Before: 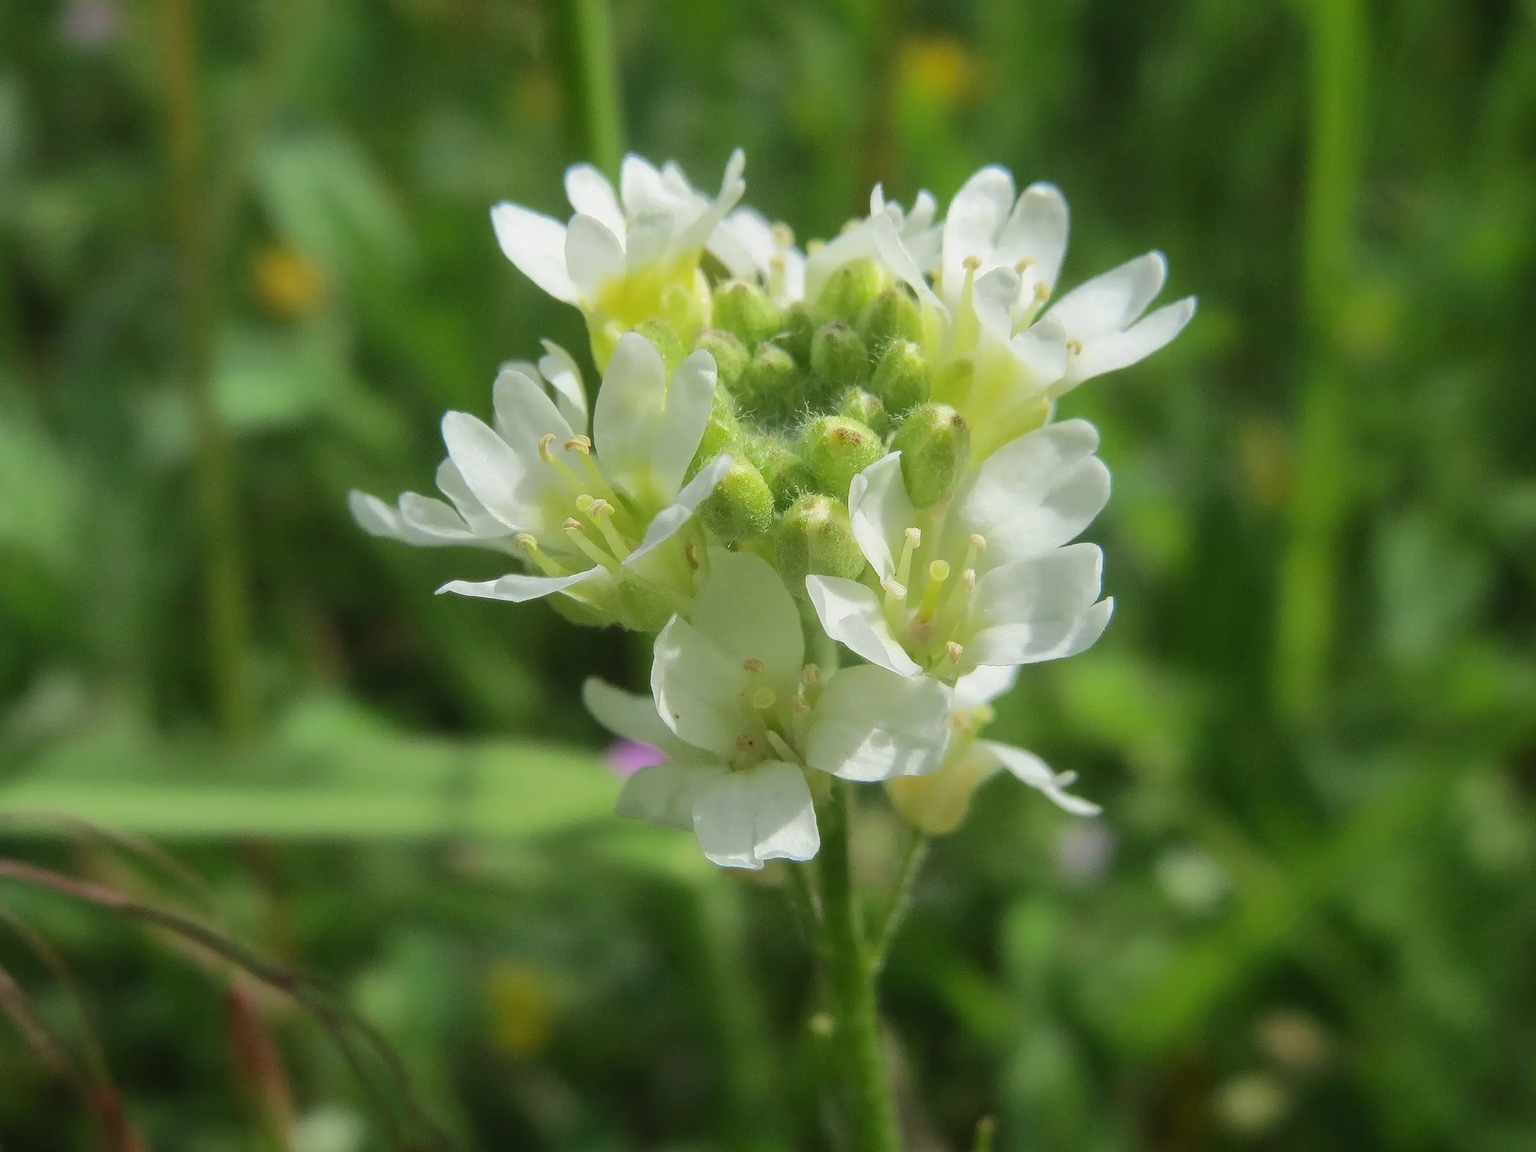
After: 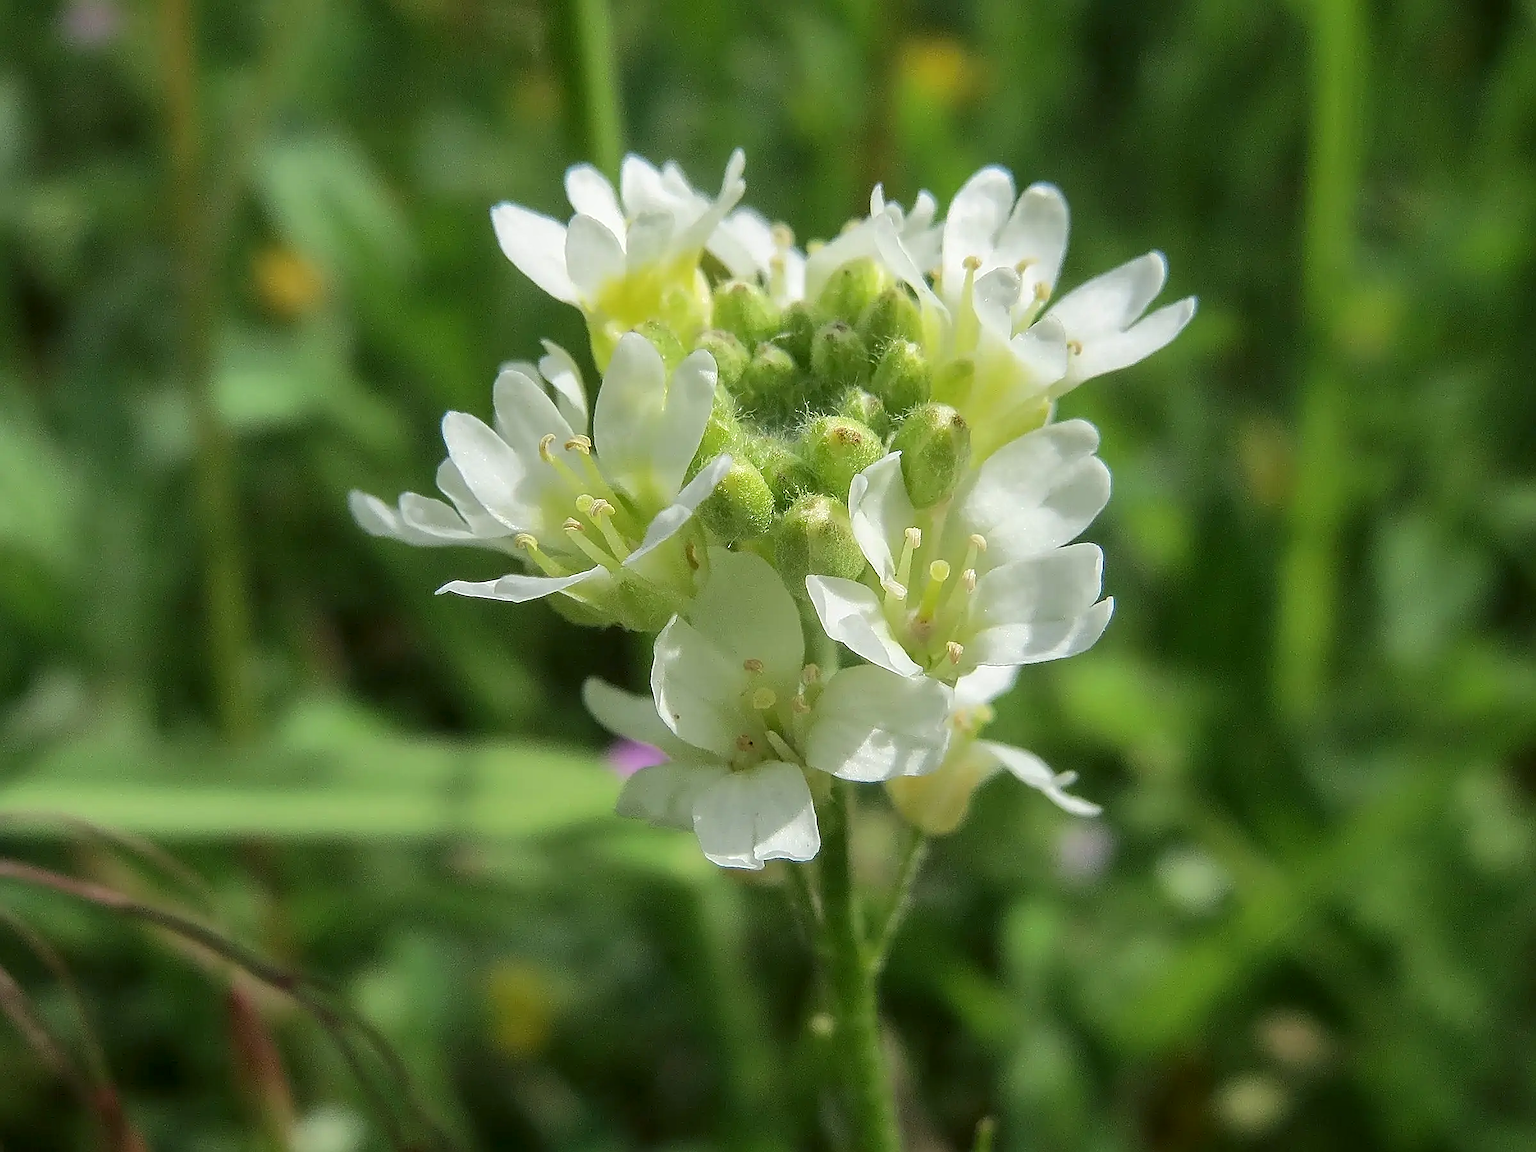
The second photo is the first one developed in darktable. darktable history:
local contrast: shadows 95%, midtone range 0.496
sharpen: radius 1.667, amount 1.301
